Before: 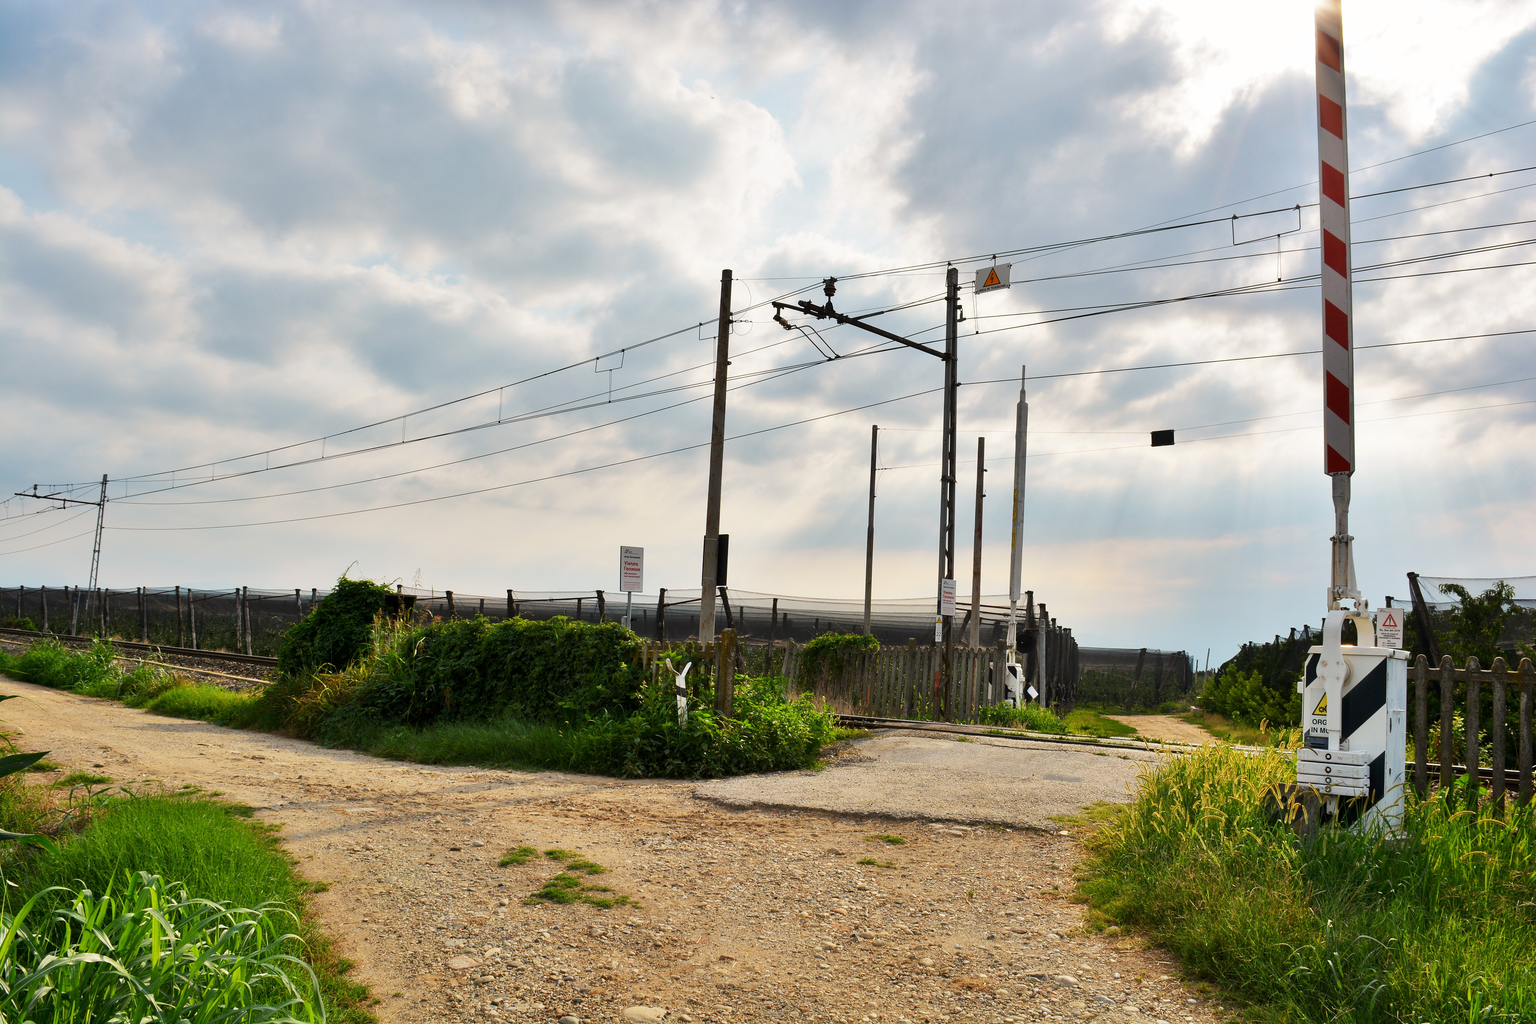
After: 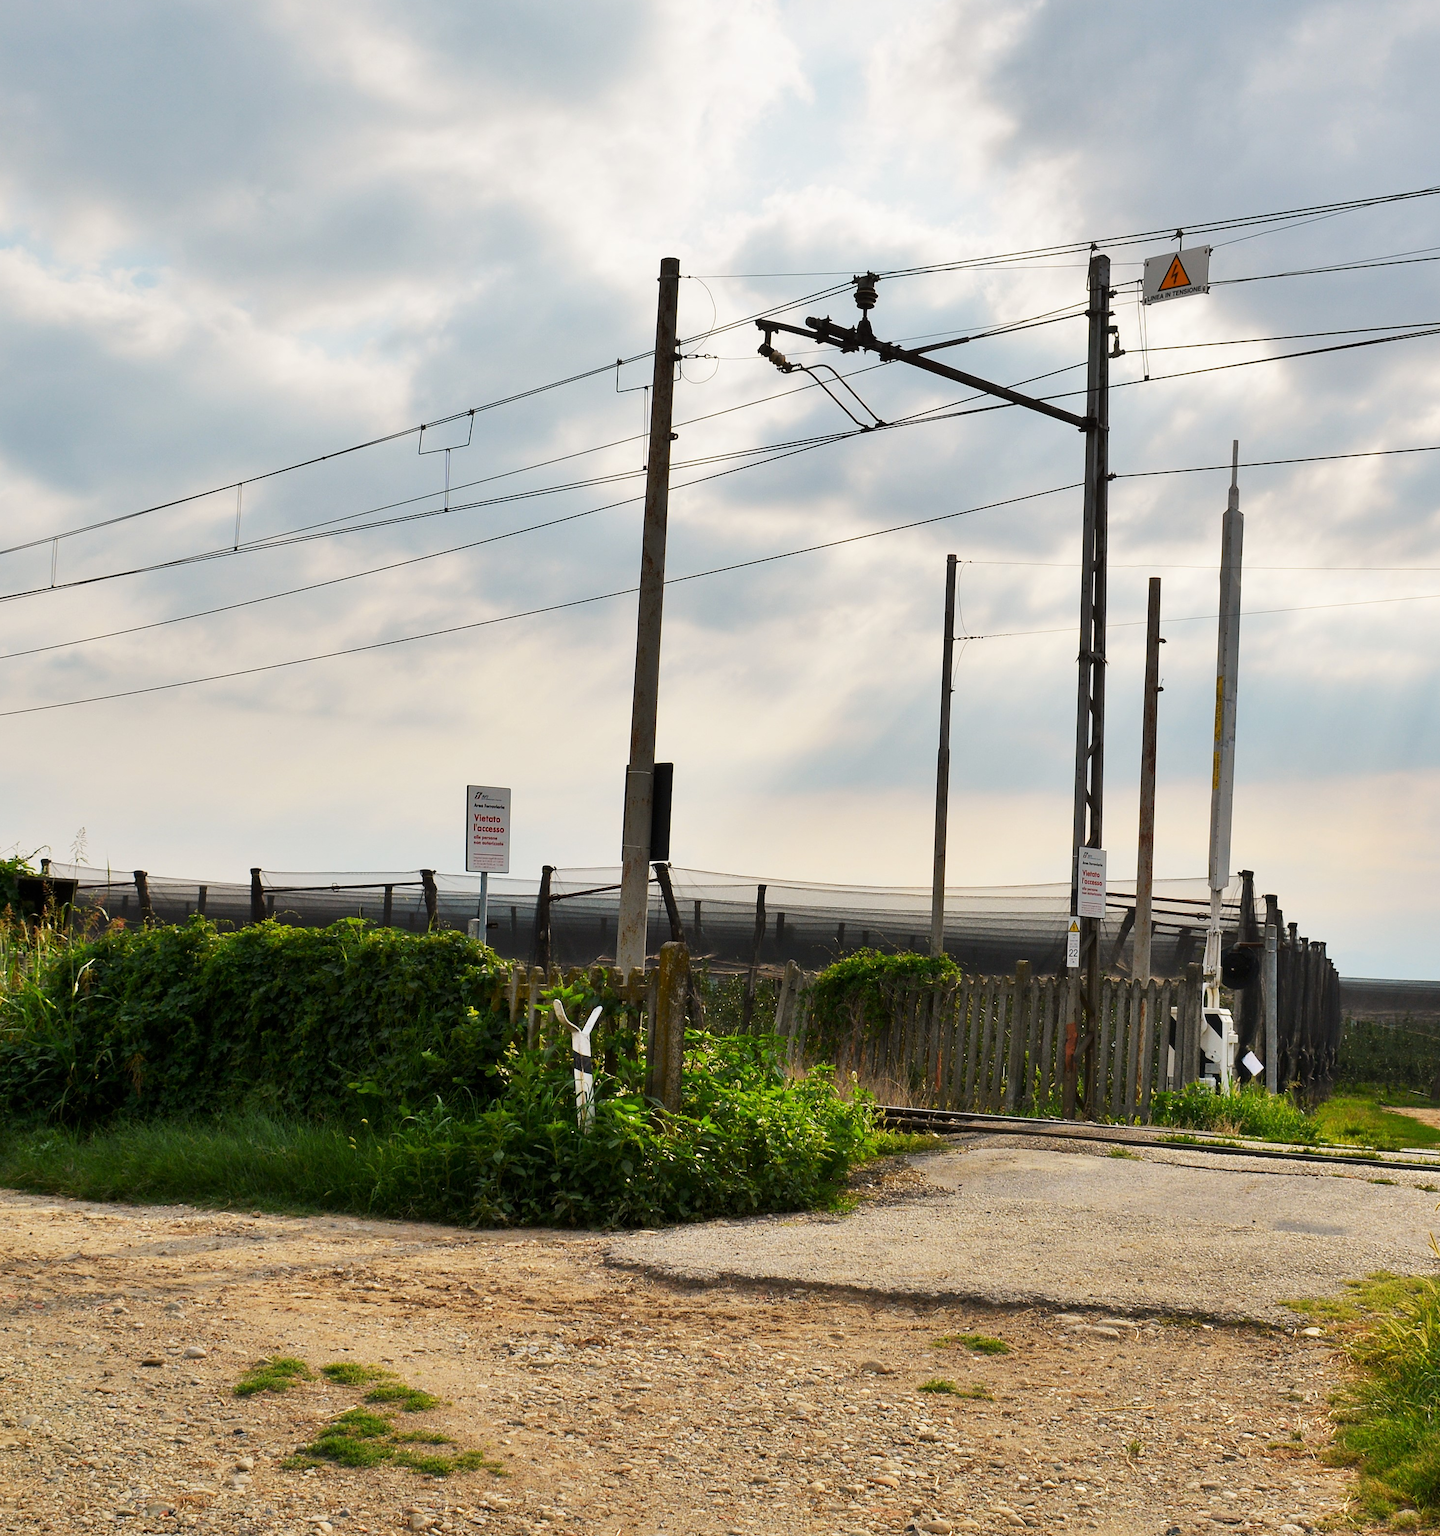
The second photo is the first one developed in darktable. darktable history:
crop and rotate: angle 0.012°, left 24.469%, top 13.128%, right 26.326%, bottom 8.147%
